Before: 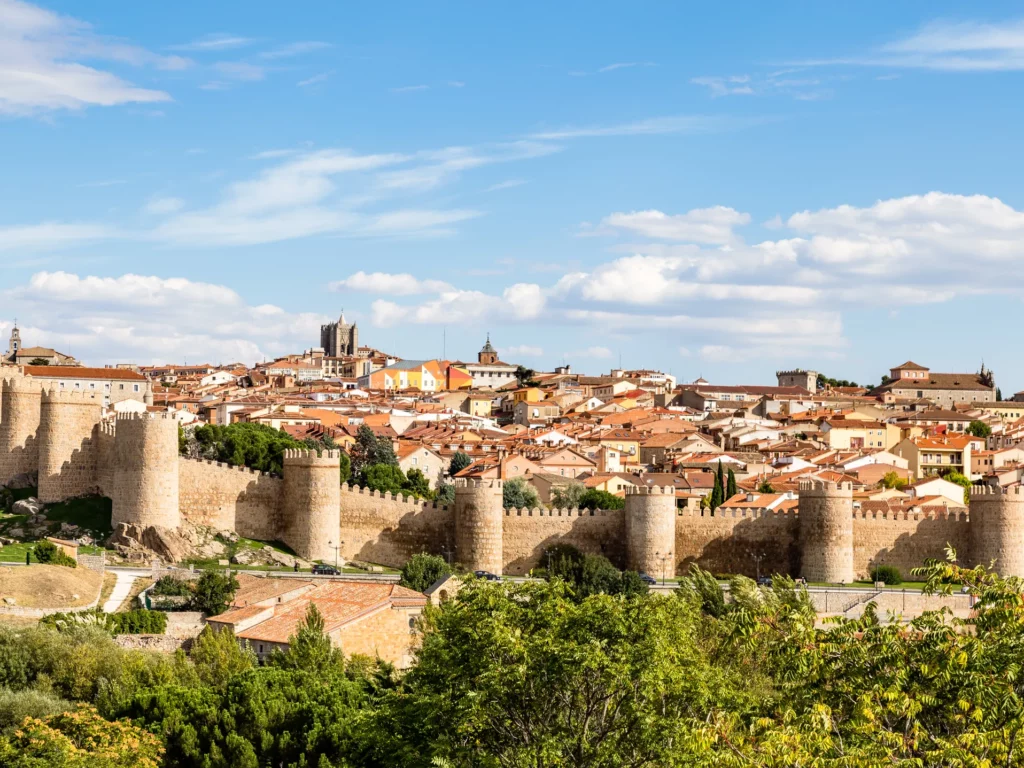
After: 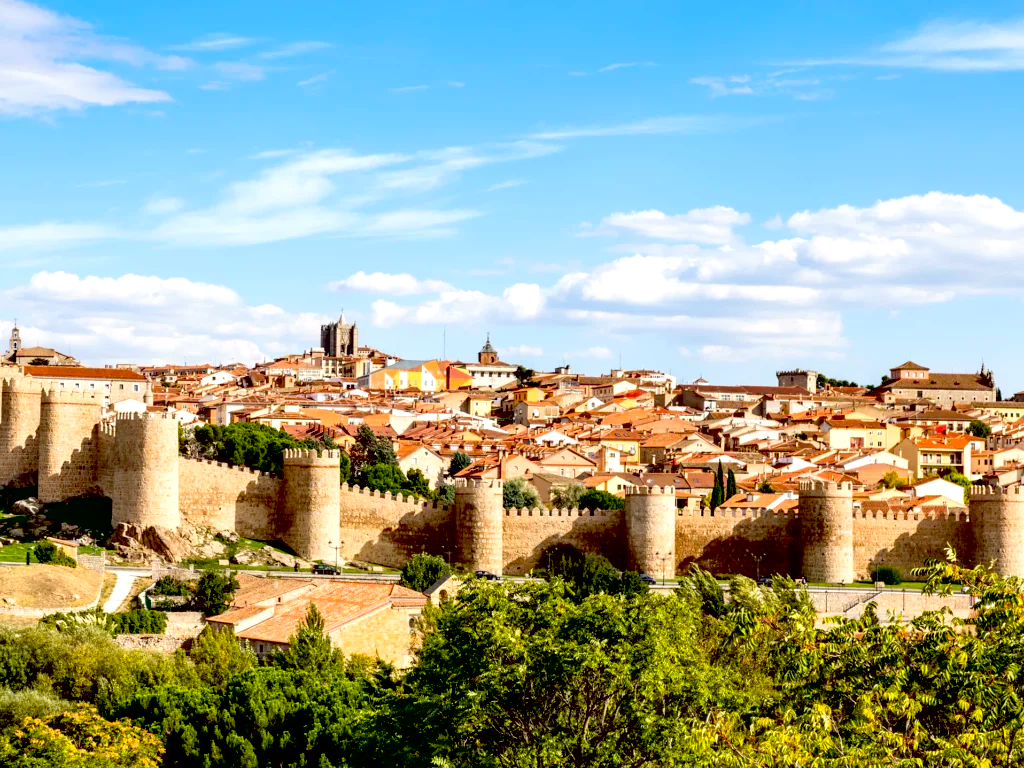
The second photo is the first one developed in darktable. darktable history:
contrast brightness saturation: contrast 0.04, saturation 0.16
exposure: black level correction 0.031, exposure 0.304 EV, compensate highlight preservation false
